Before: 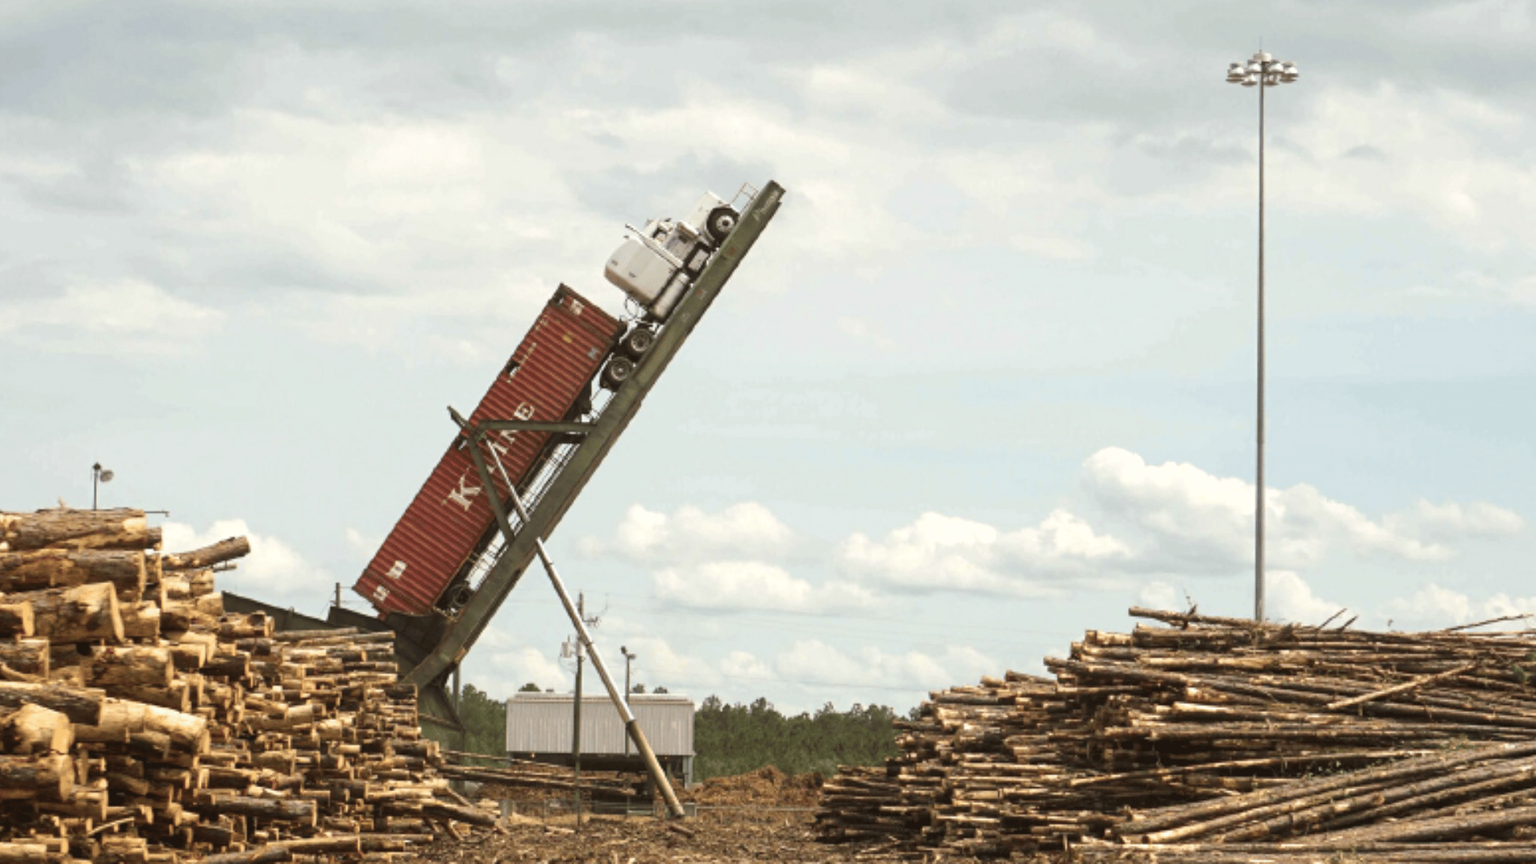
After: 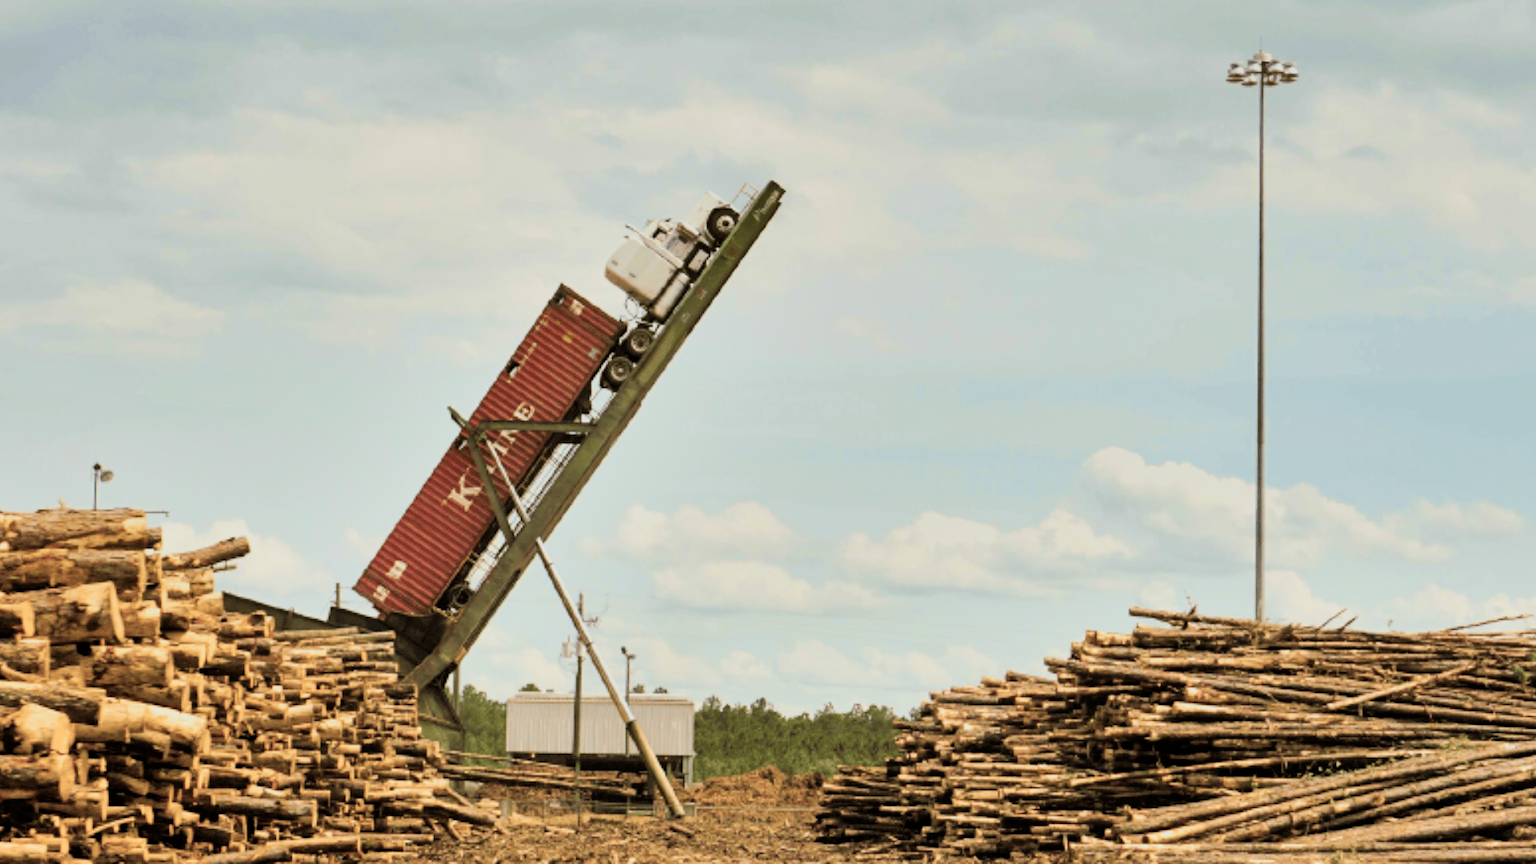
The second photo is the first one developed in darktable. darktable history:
shadows and highlights: soften with gaussian
velvia: strength 45.1%
contrast brightness saturation: saturation 0.103
exposure: black level correction 0, exposure 0.701 EV, compensate highlight preservation false
filmic rgb: black relative exposure -4.08 EV, white relative exposure 5.12 EV, hardness 2.1, contrast 1.176
